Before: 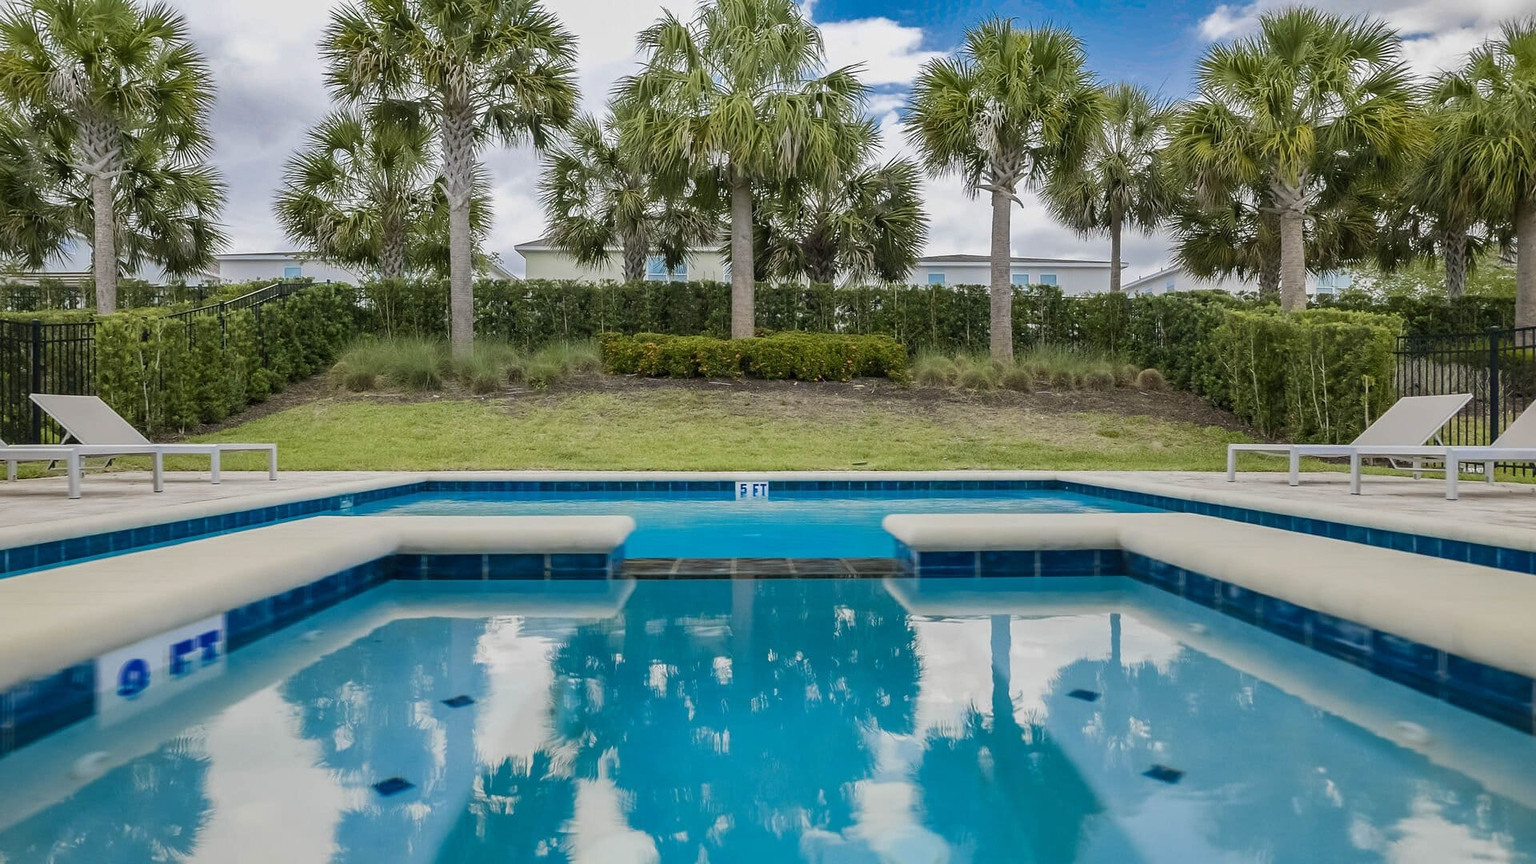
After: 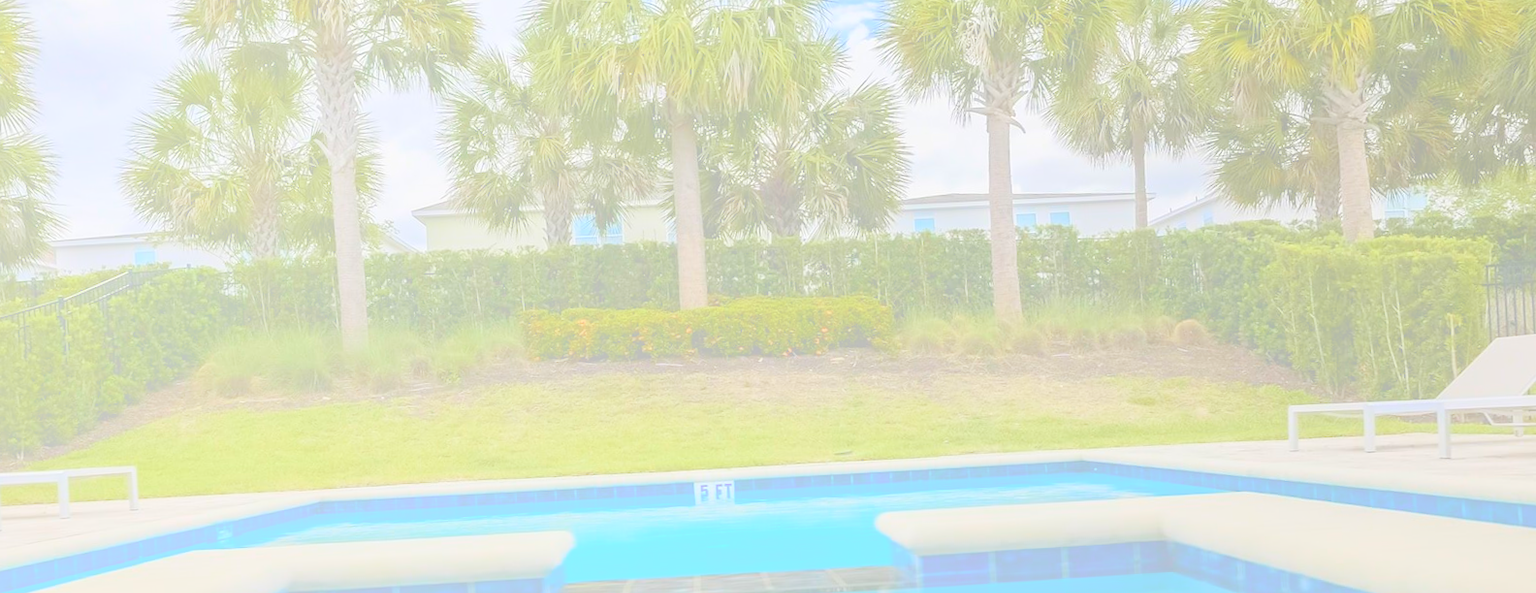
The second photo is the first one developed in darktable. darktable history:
rotate and perspective: rotation -3°, crop left 0.031, crop right 0.968, crop top 0.07, crop bottom 0.93
shadows and highlights: shadows 5, soften with gaussian
crop and rotate: left 9.345%, top 7.22%, right 4.982%, bottom 32.331%
bloom: size 70%, threshold 25%, strength 70%
